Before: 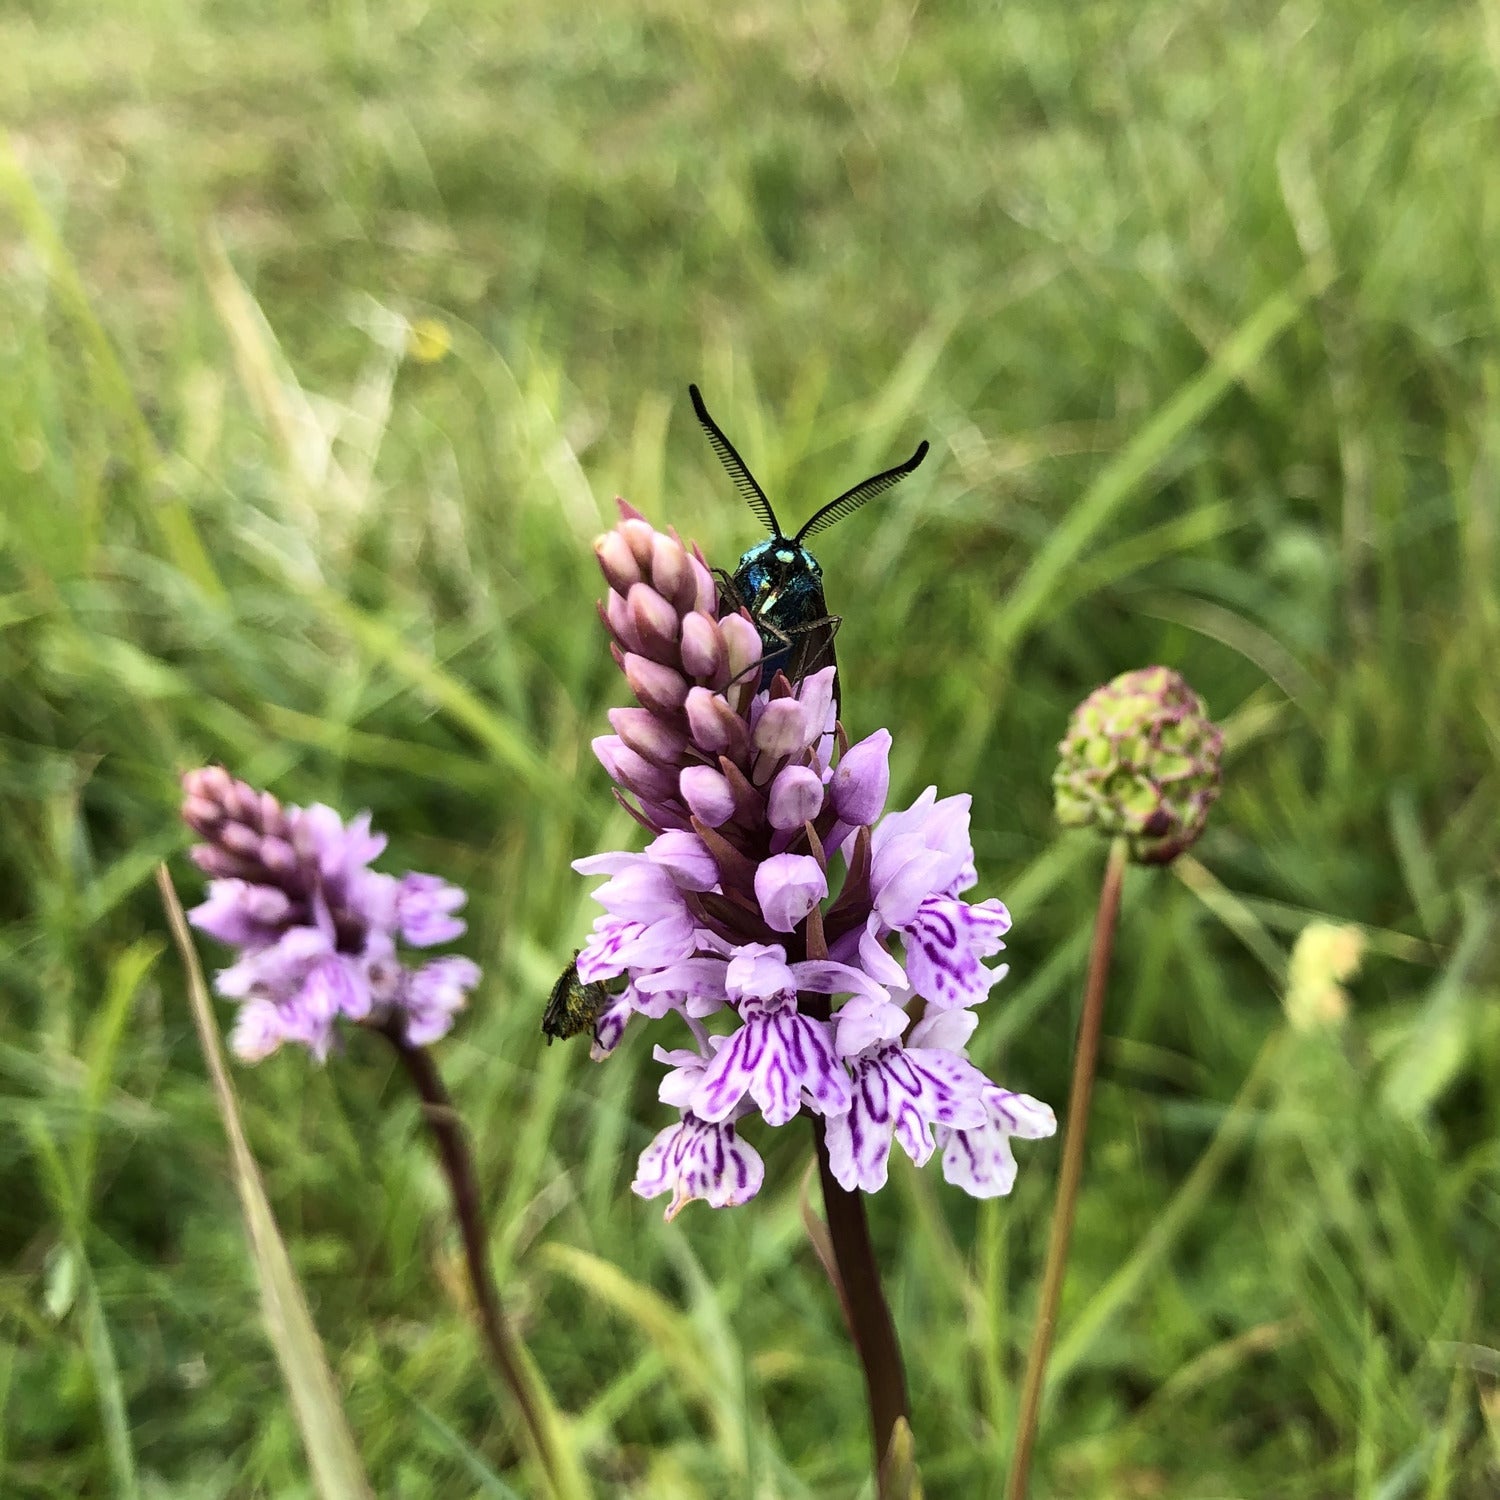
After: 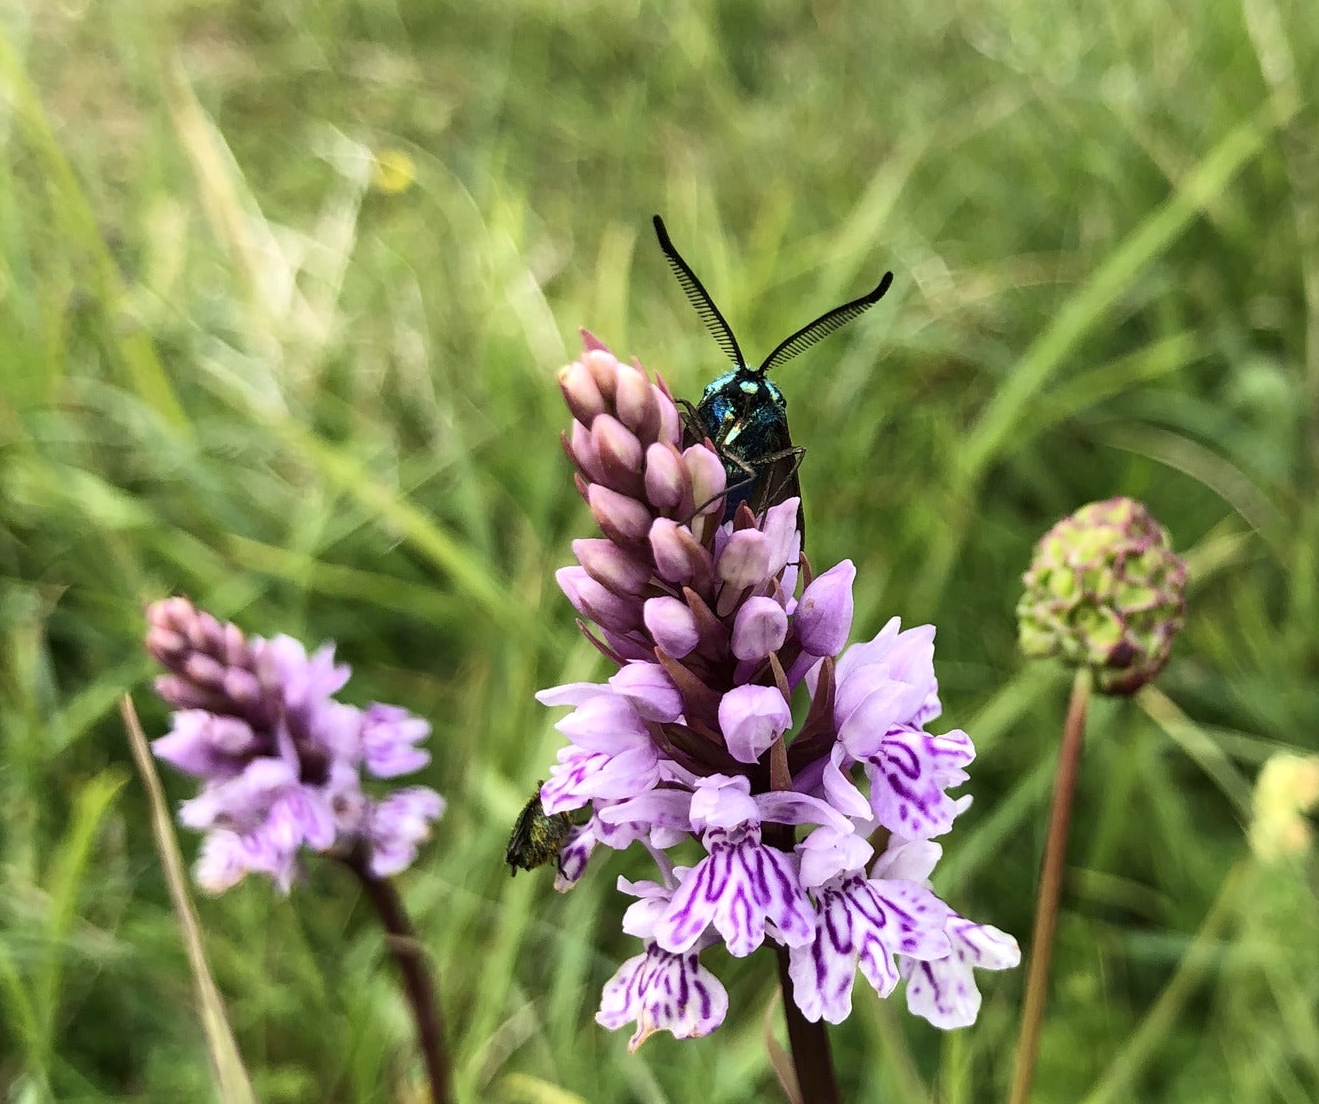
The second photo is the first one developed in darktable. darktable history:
crop and rotate: left 2.425%, top 11.305%, right 9.6%, bottom 15.08%
exposure: exposure 0.02 EV, compensate highlight preservation false
